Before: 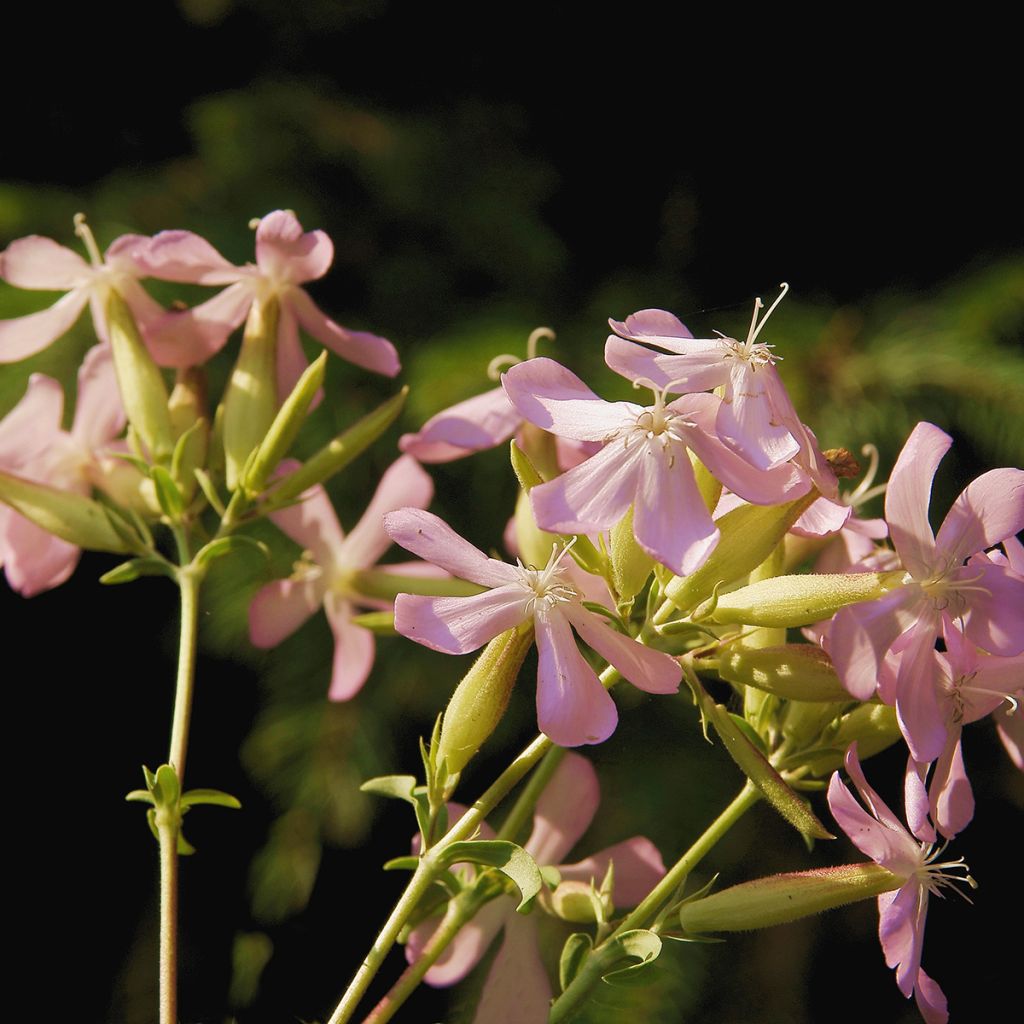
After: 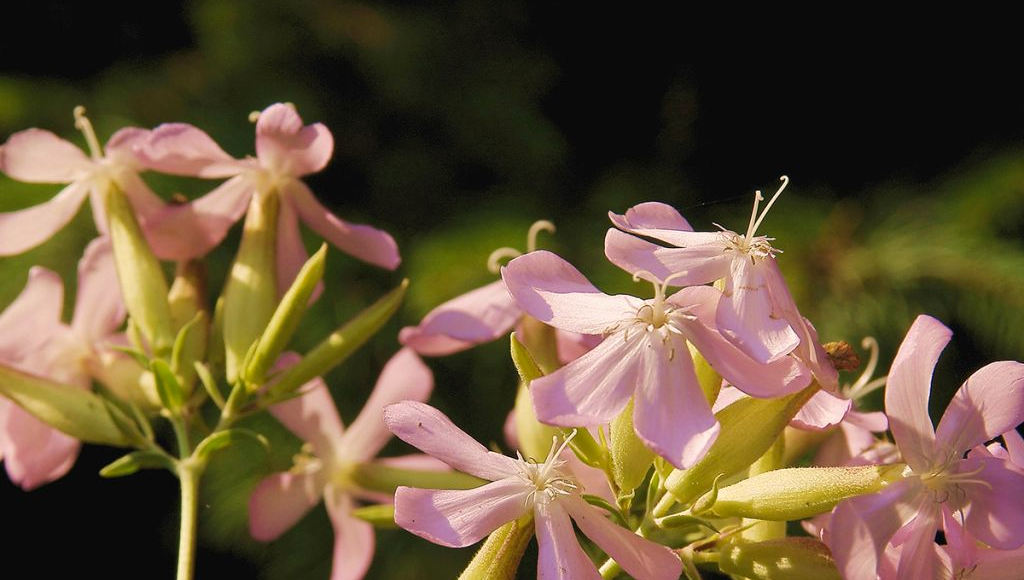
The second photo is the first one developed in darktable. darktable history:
crop and rotate: top 10.47%, bottom 32.846%
color correction: highlights a* 3.58, highlights b* 5.08
